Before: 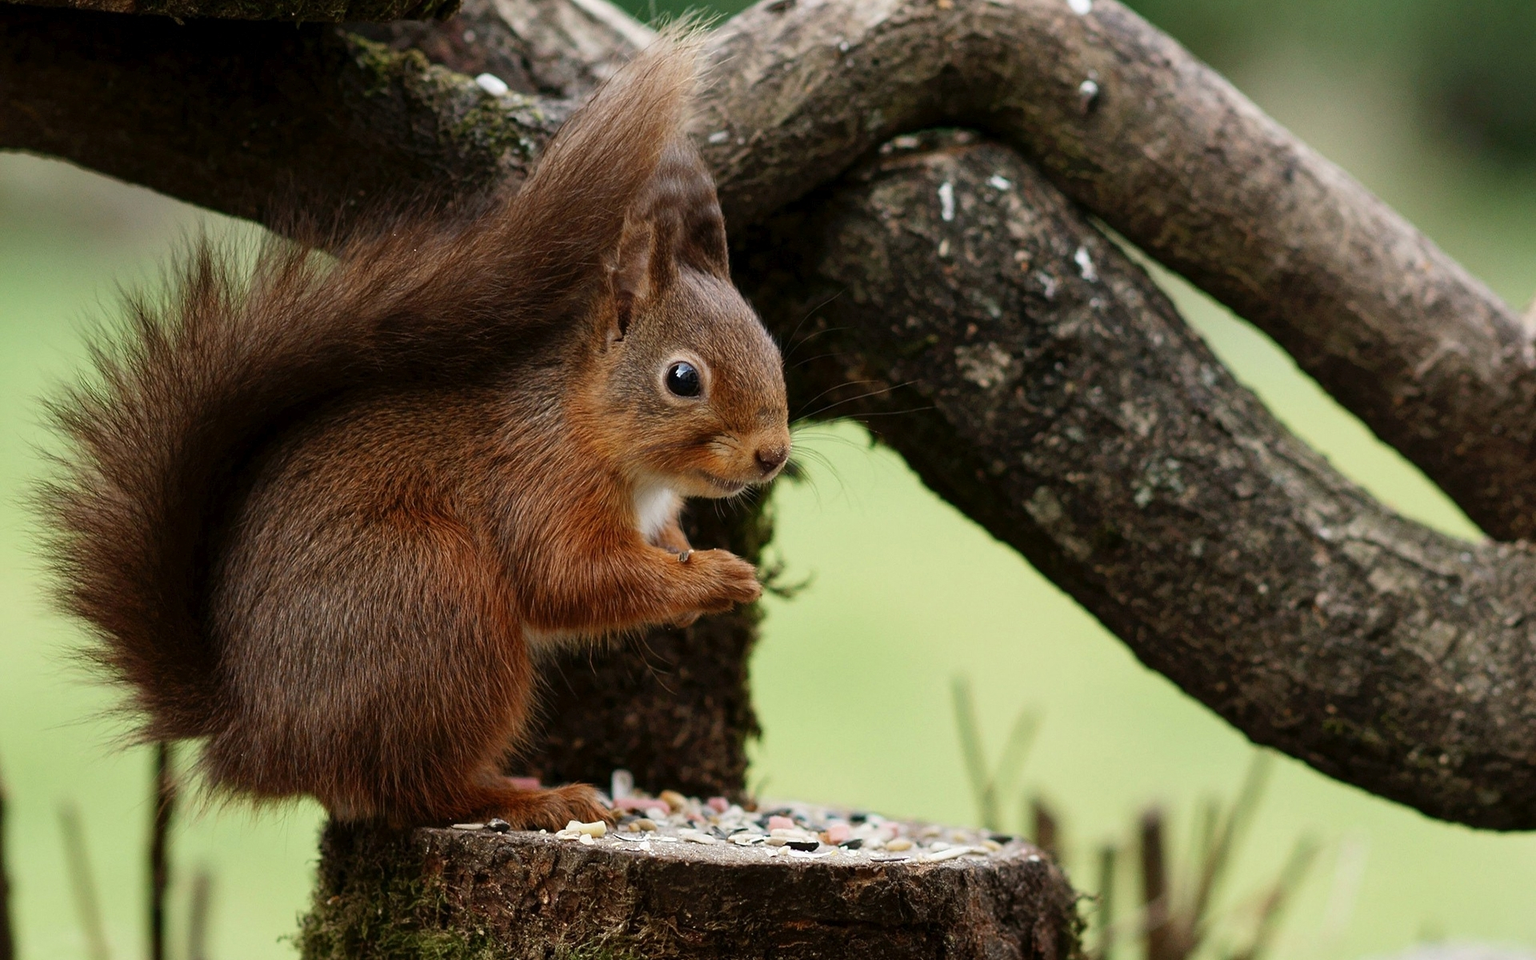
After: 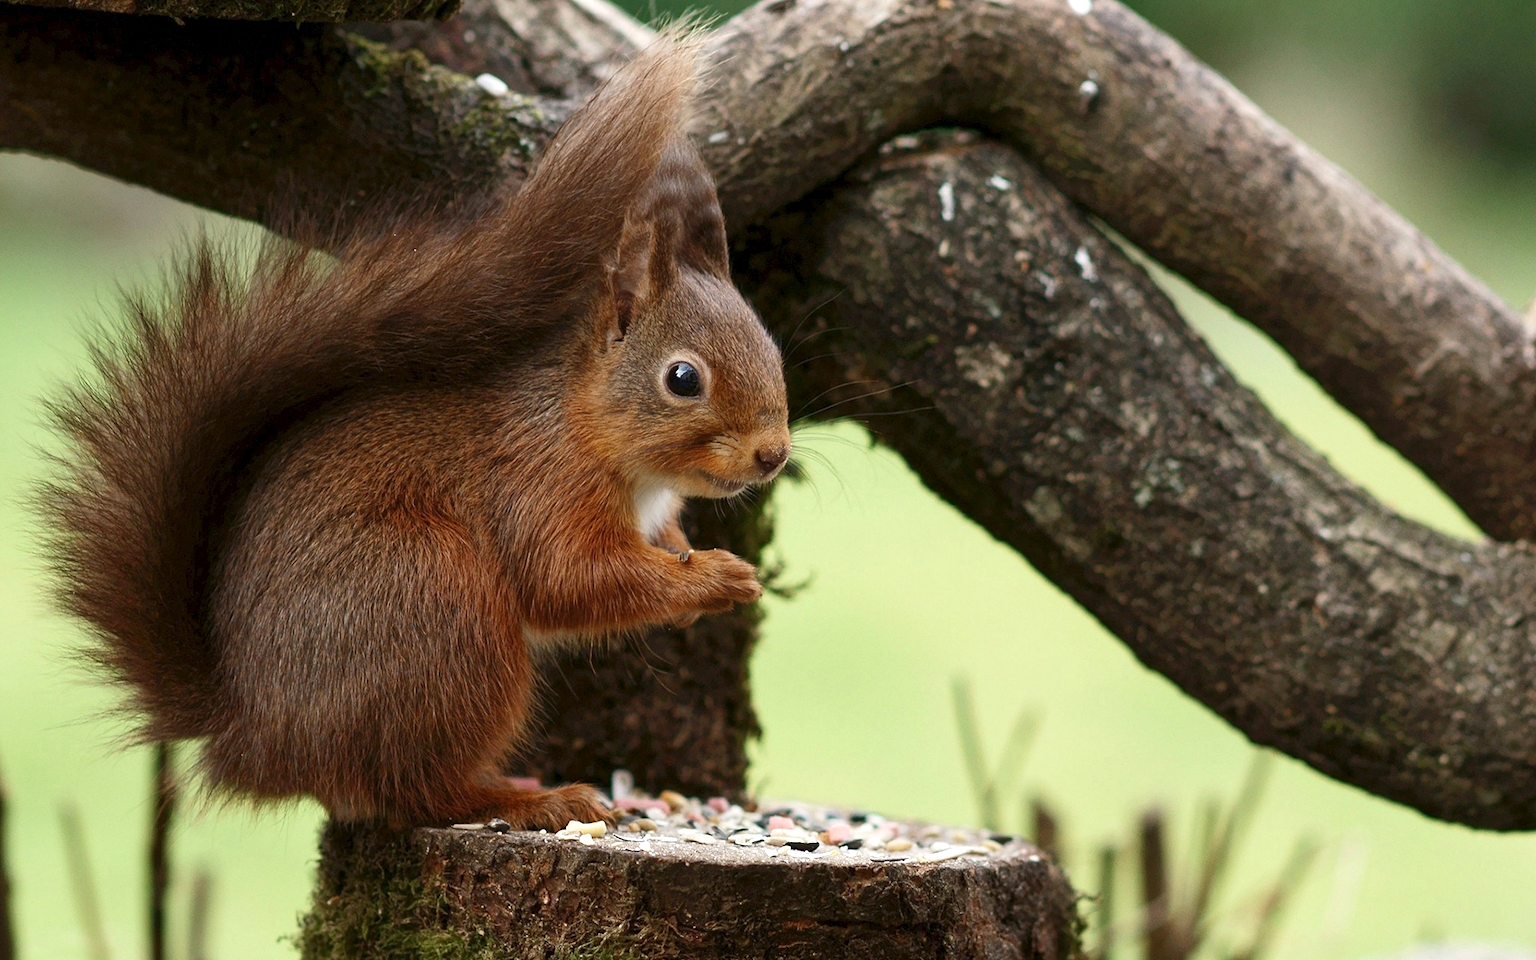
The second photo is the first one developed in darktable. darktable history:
exposure: exposure 0.605 EV, compensate highlight preservation false
tone equalizer: -8 EV 0.246 EV, -7 EV 0.377 EV, -6 EV 0.388 EV, -5 EV 0.251 EV, -3 EV -0.253 EV, -2 EV -0.393 EV, -1 EV -0.409 EV, +0 EV -0.277 EV
